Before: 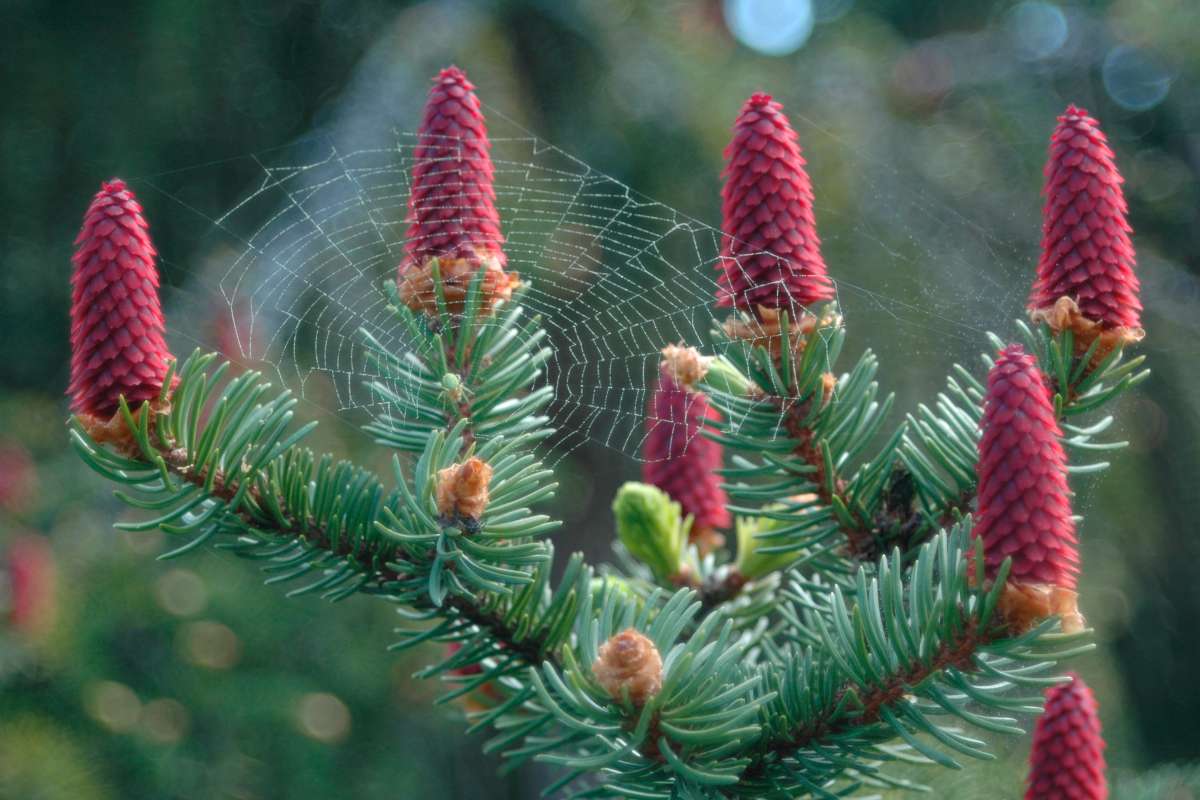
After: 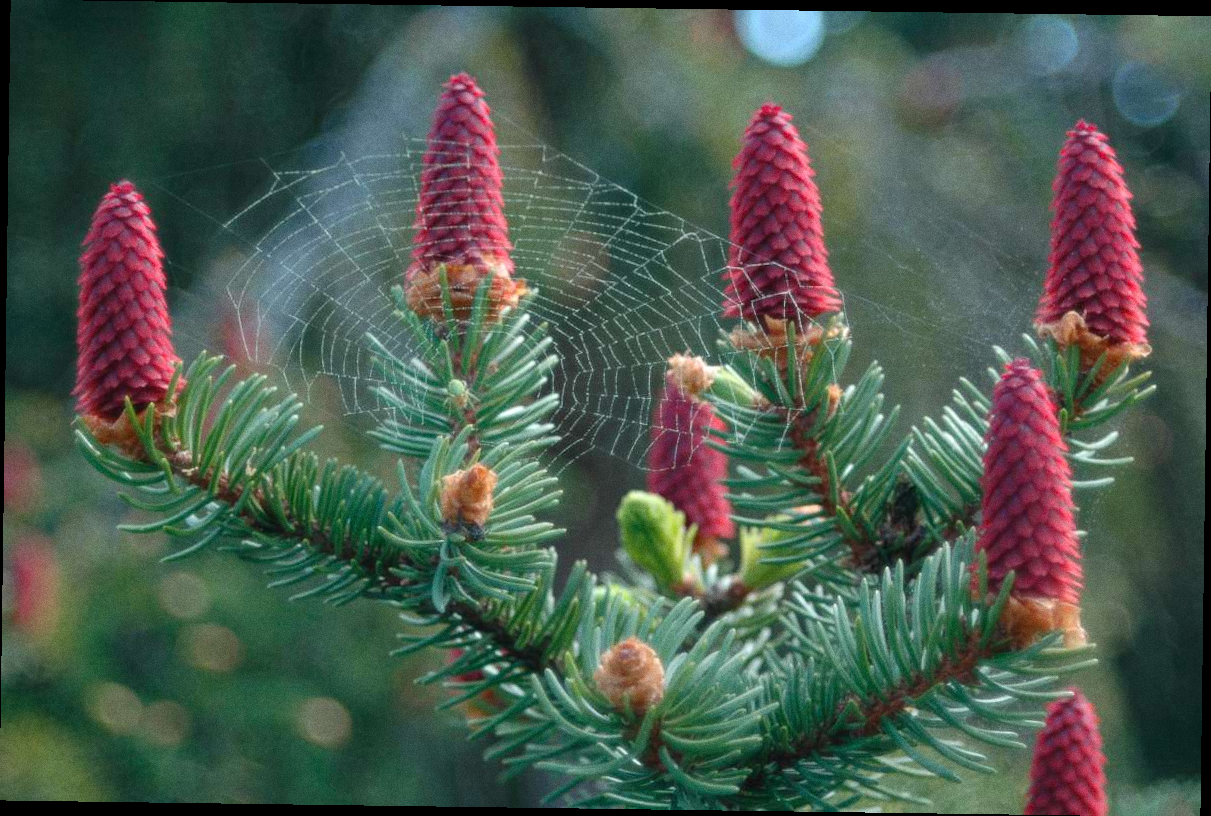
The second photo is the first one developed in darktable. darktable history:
rotate and perspective: rotation 0.8°, automatic cropping off
grain: coarseness 0.09 ISO
